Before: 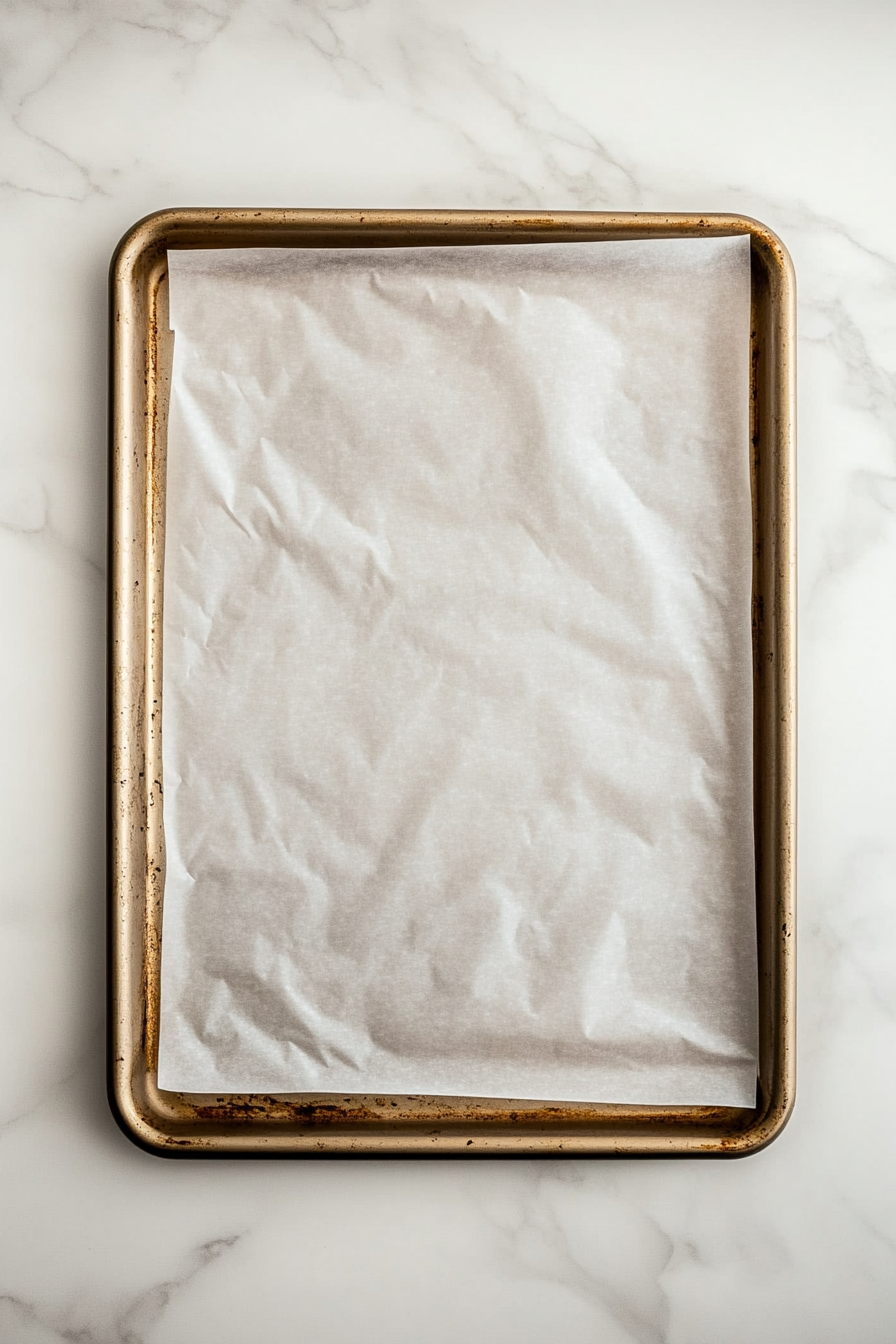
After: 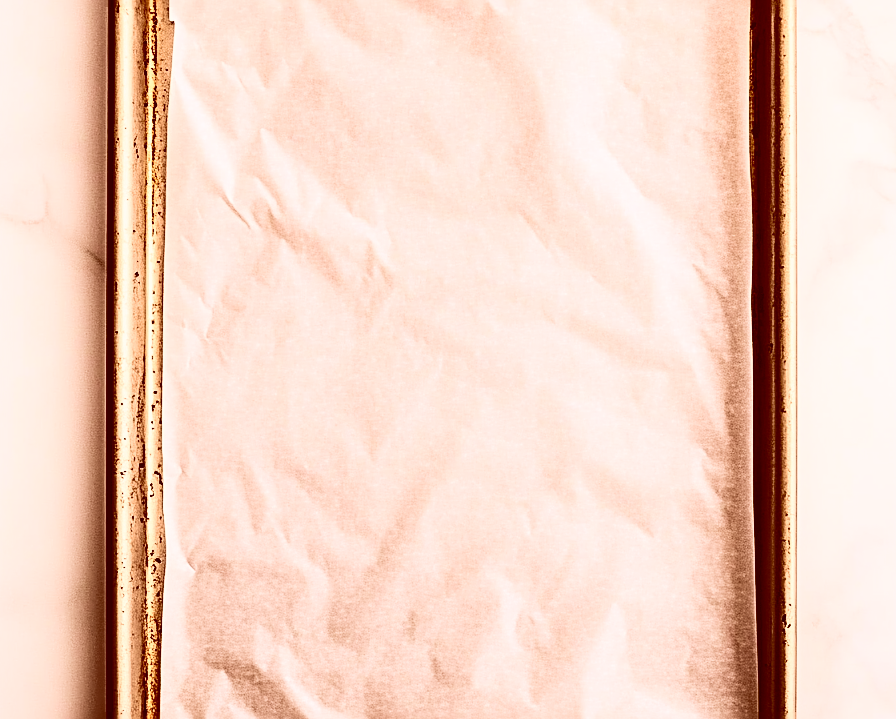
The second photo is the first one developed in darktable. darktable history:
shadows and highlights: shadows 5, soften with gaussian
velvia: on, module defaults
color correction: highlights a* 9.03, highlights b* 8.71, shadows a* 40, shadows b* 40, saturation 0.8
sharpen: radius 2.676, amount 0.669
white balance: red 0.983, blue 1.036
crop and rotate: top 23.043%, bottom 23.437%
color balance: mode lift, gamma, gain (sRGB), lift [1, 0.99, 1.01, 0.992], gamma [1, 1.037, 0.974, 0.963]
contrast brightness saturation: contrast 0.39, brightness 0.53
